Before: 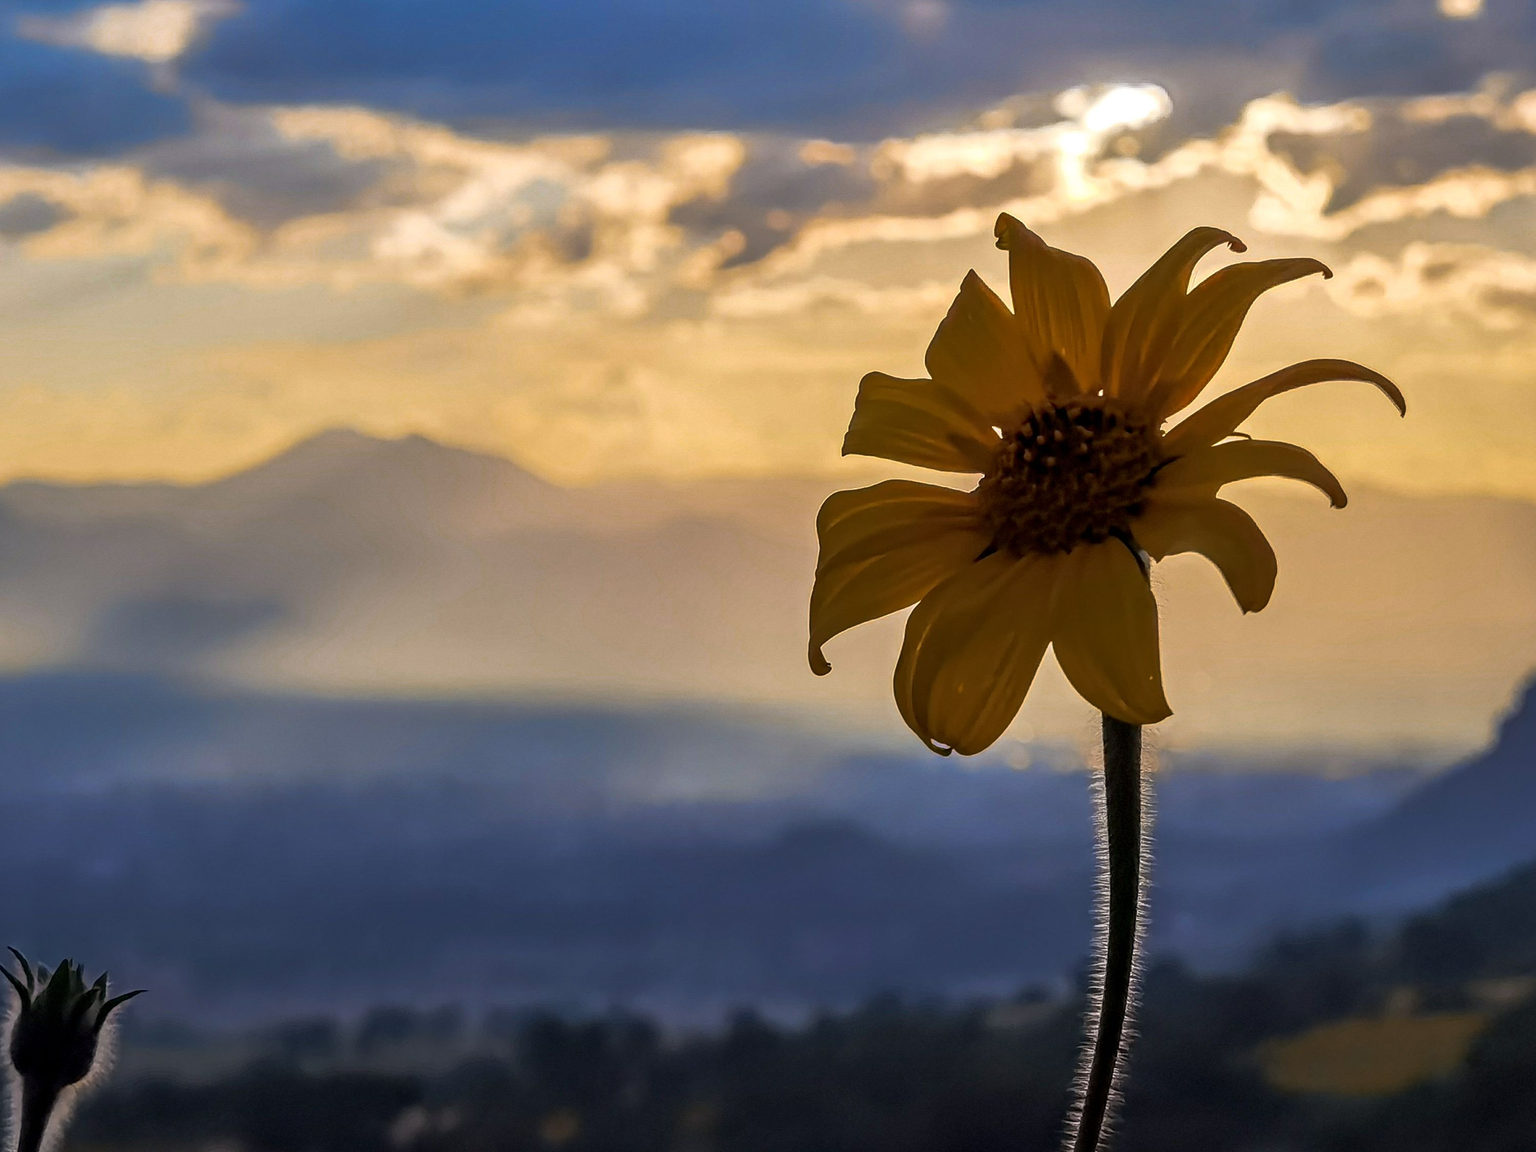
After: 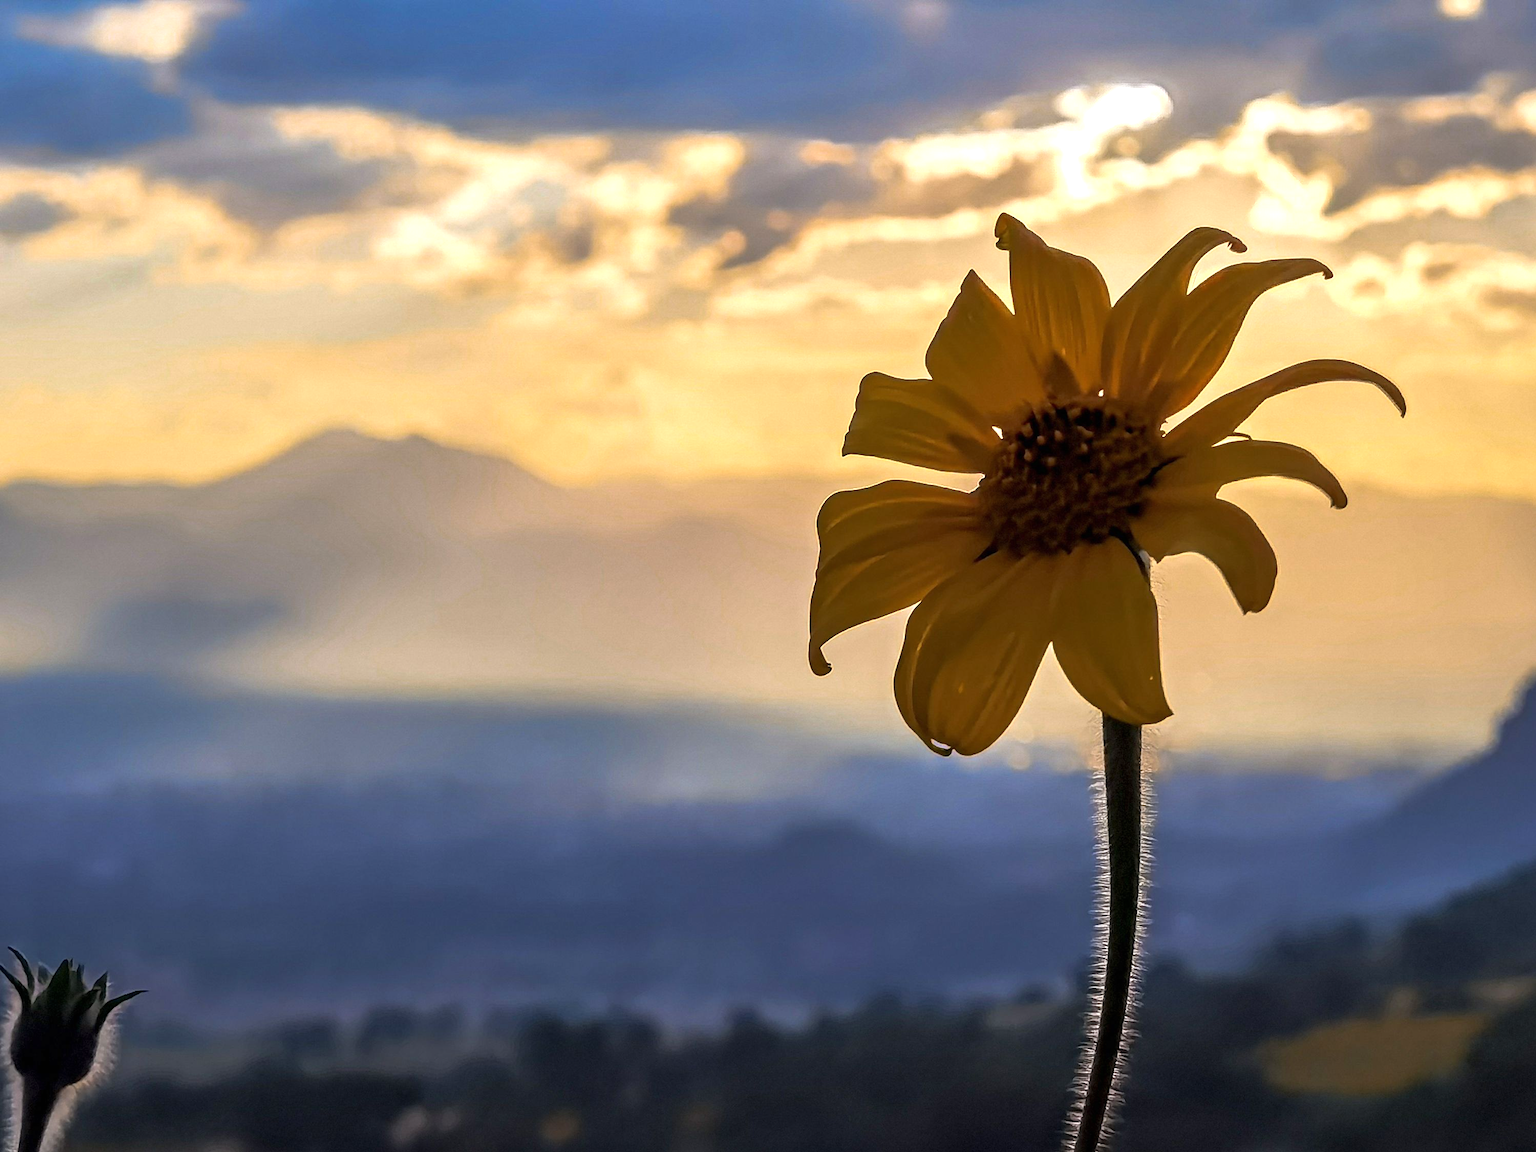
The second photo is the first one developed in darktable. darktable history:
exposure: black level correction 0, exposure 0.498 EV, compensate exposure bias true, compensate highlight preservation false
